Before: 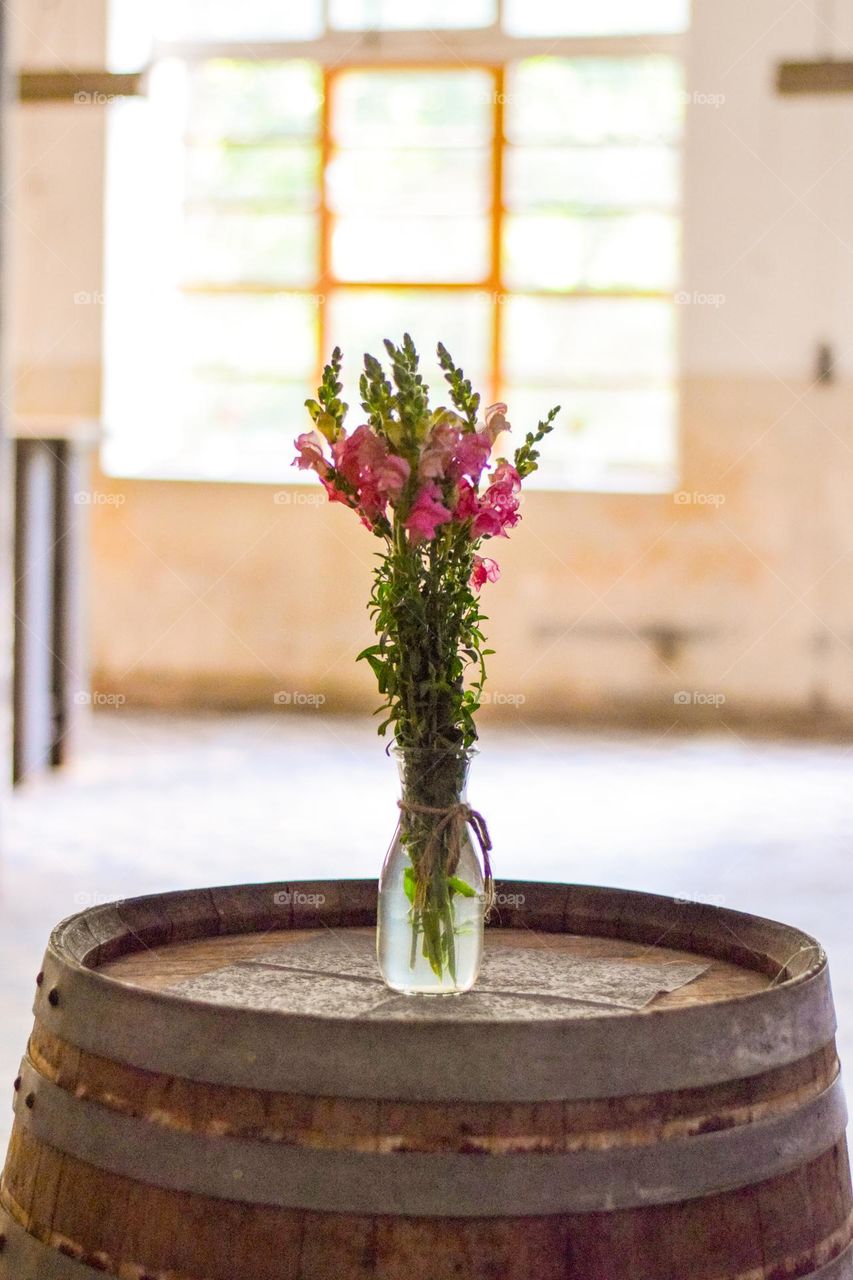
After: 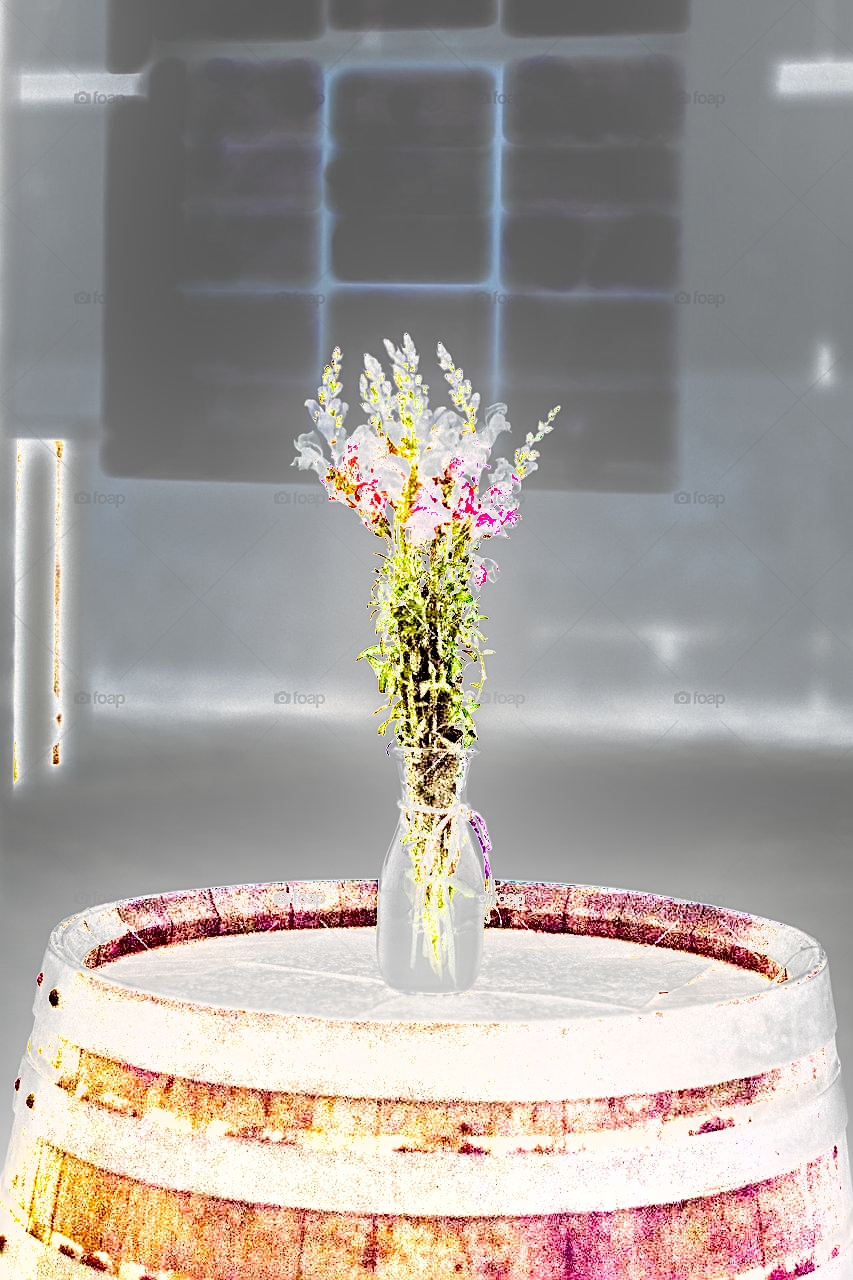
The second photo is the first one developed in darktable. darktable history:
shadows and highlights: soften with gaussian
base curve: curves: ch0 [(0, 0) (0.036, 0.025) (0.121, 0.166) (0.206, 0.329) (0.605, 0.79) (1, 1)], preserve colors none
exposure: black level correction 0, exposure 4 EV, compensate exposure bias true, compensate highlight preservation false
sharpen: on, module defaults
